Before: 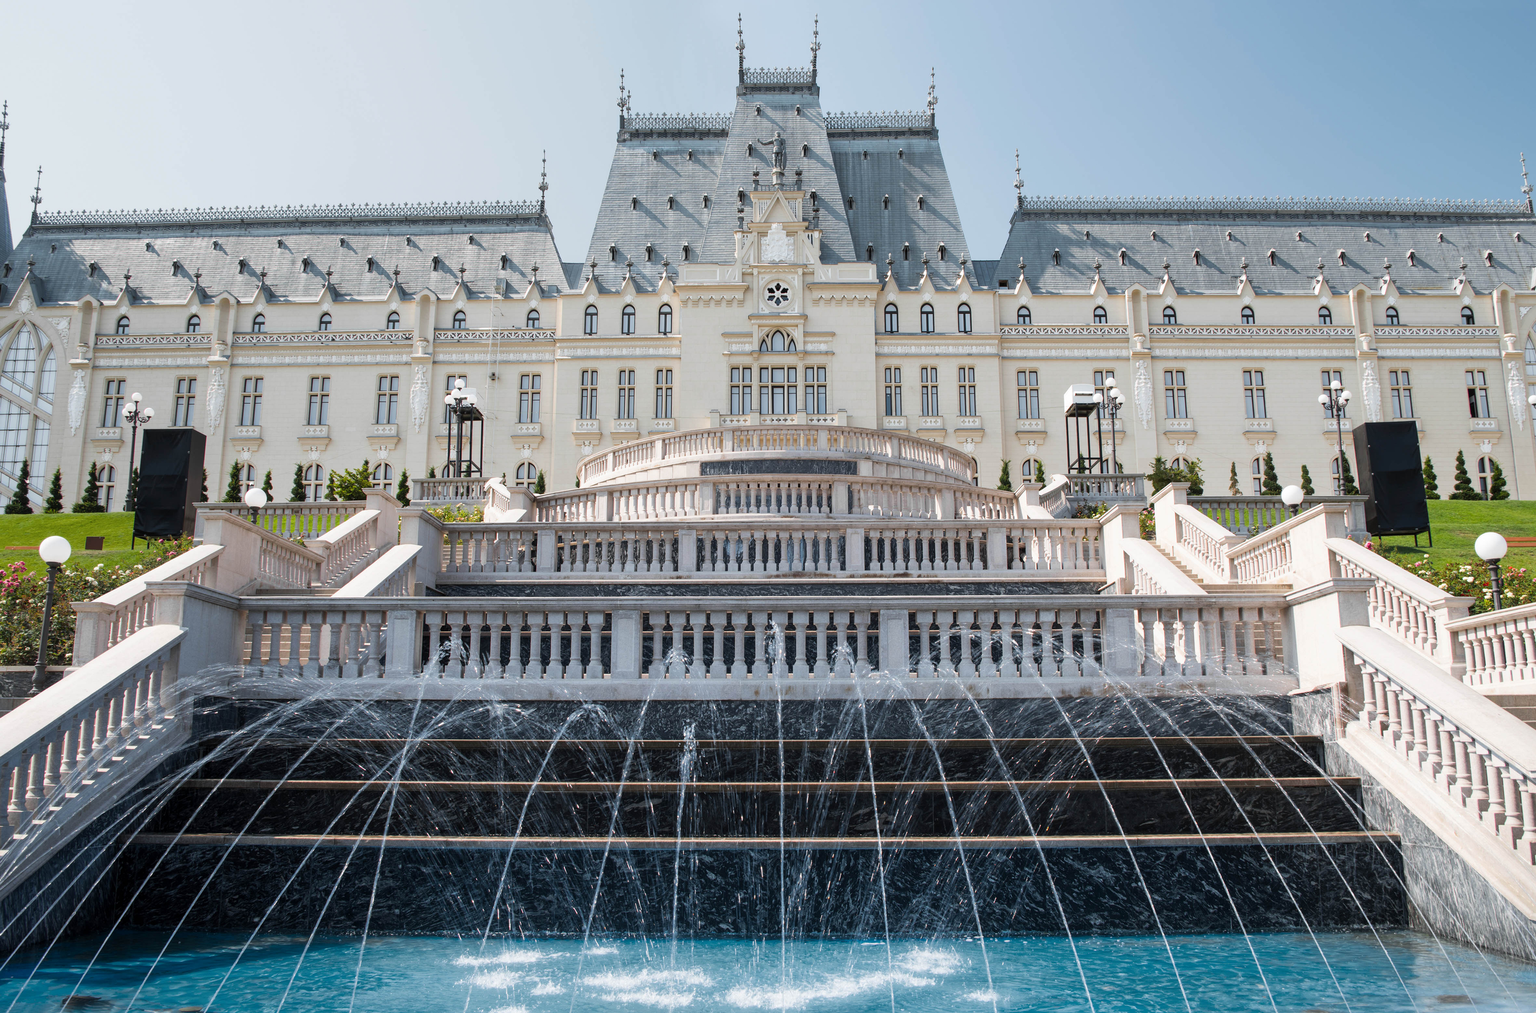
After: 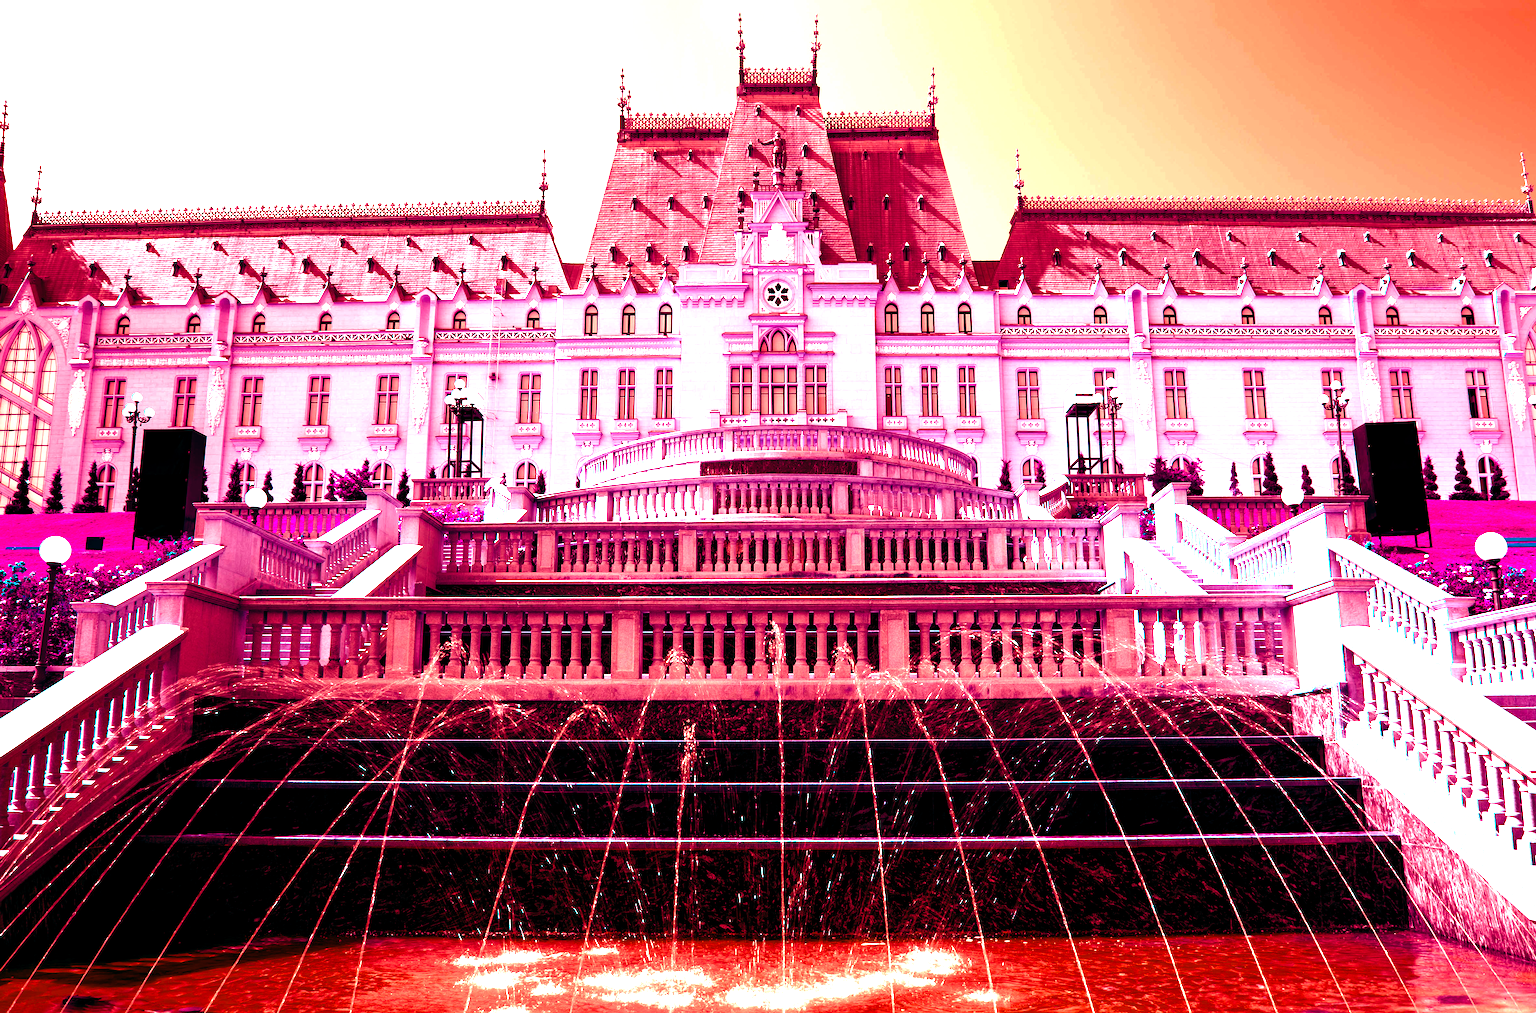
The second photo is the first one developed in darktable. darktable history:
exposure: exposure 0.7 EV, compensate highlight preservation false
color balance rgb: shadows lift › luminance -18.76%, shadows lift › chroma 35.44%, power › luminance -3.76%, power › hue 142.17°, highlights gain › chroma 7.5%, highlights gain › hue 184.75°, global offset › luminance -0.52%, global offset › chroma 0.91%, global offset › hue 173.36°, shadows fall-off 300%, white fulcrum 2 EV, highlights fall-off 300%, linear chroma grading › shadows 17.19%, linear chroma grading › highlights 61.12%, linear chroma grading › global chroma 50%, hue shift -150.52°, perceptual brilliance grading › global brilliance 12%, mask middle-gray fulcrum 100%, contrast gray fulcrum 38.43%, contrast 35.15%, saturation formula JzAzBz (2021)
